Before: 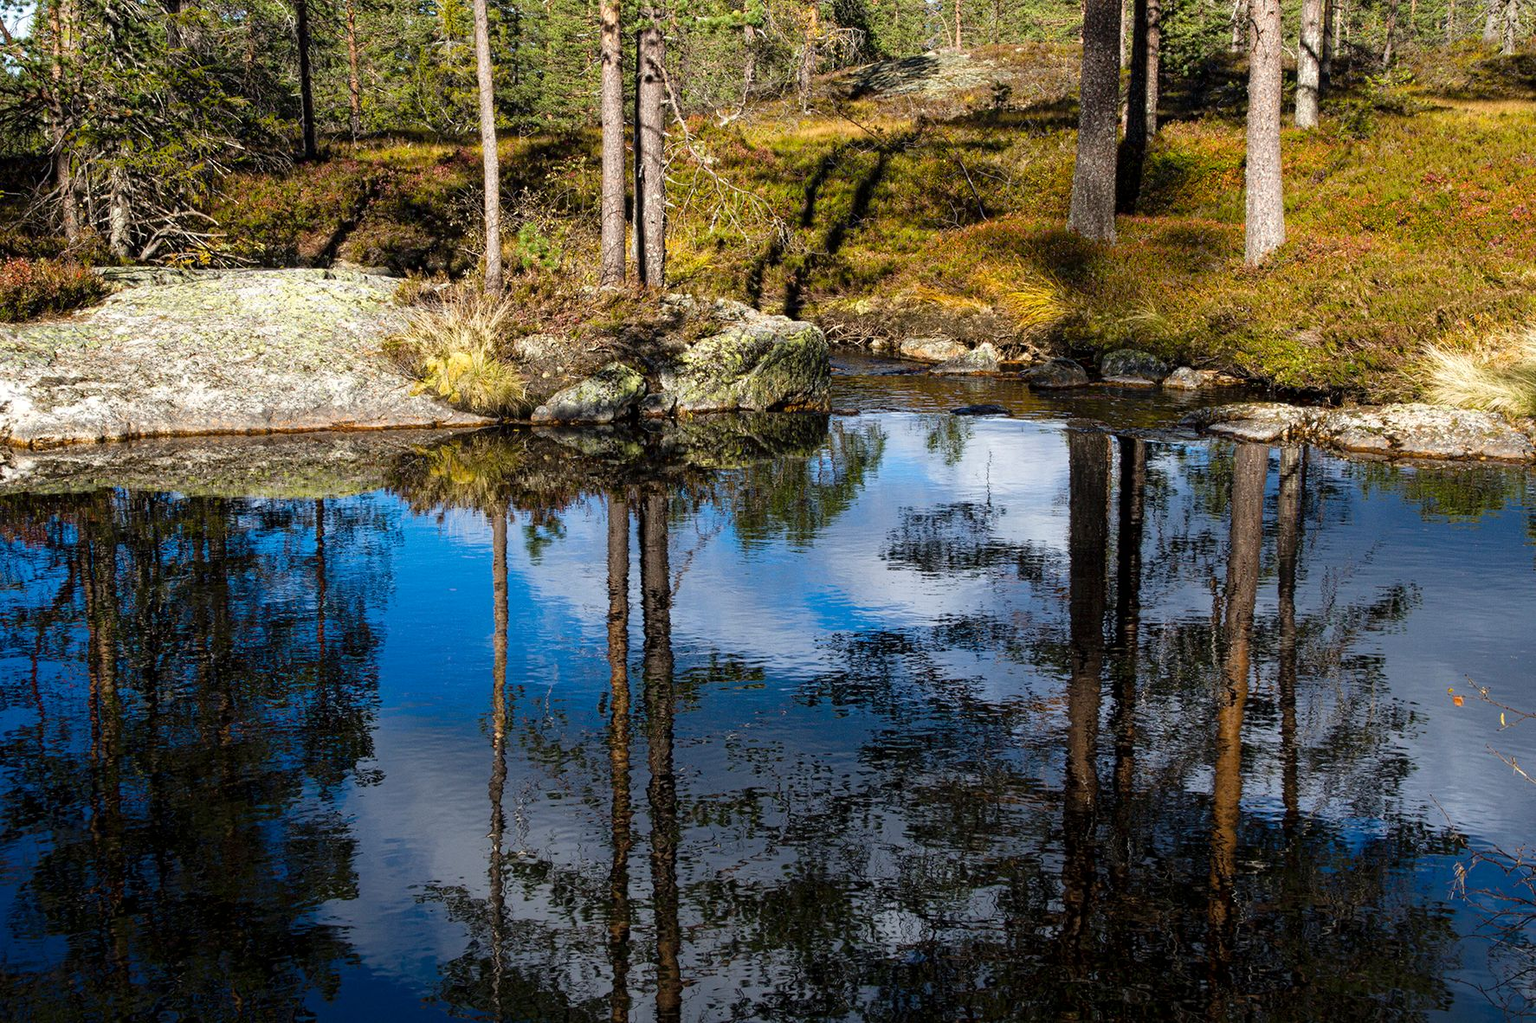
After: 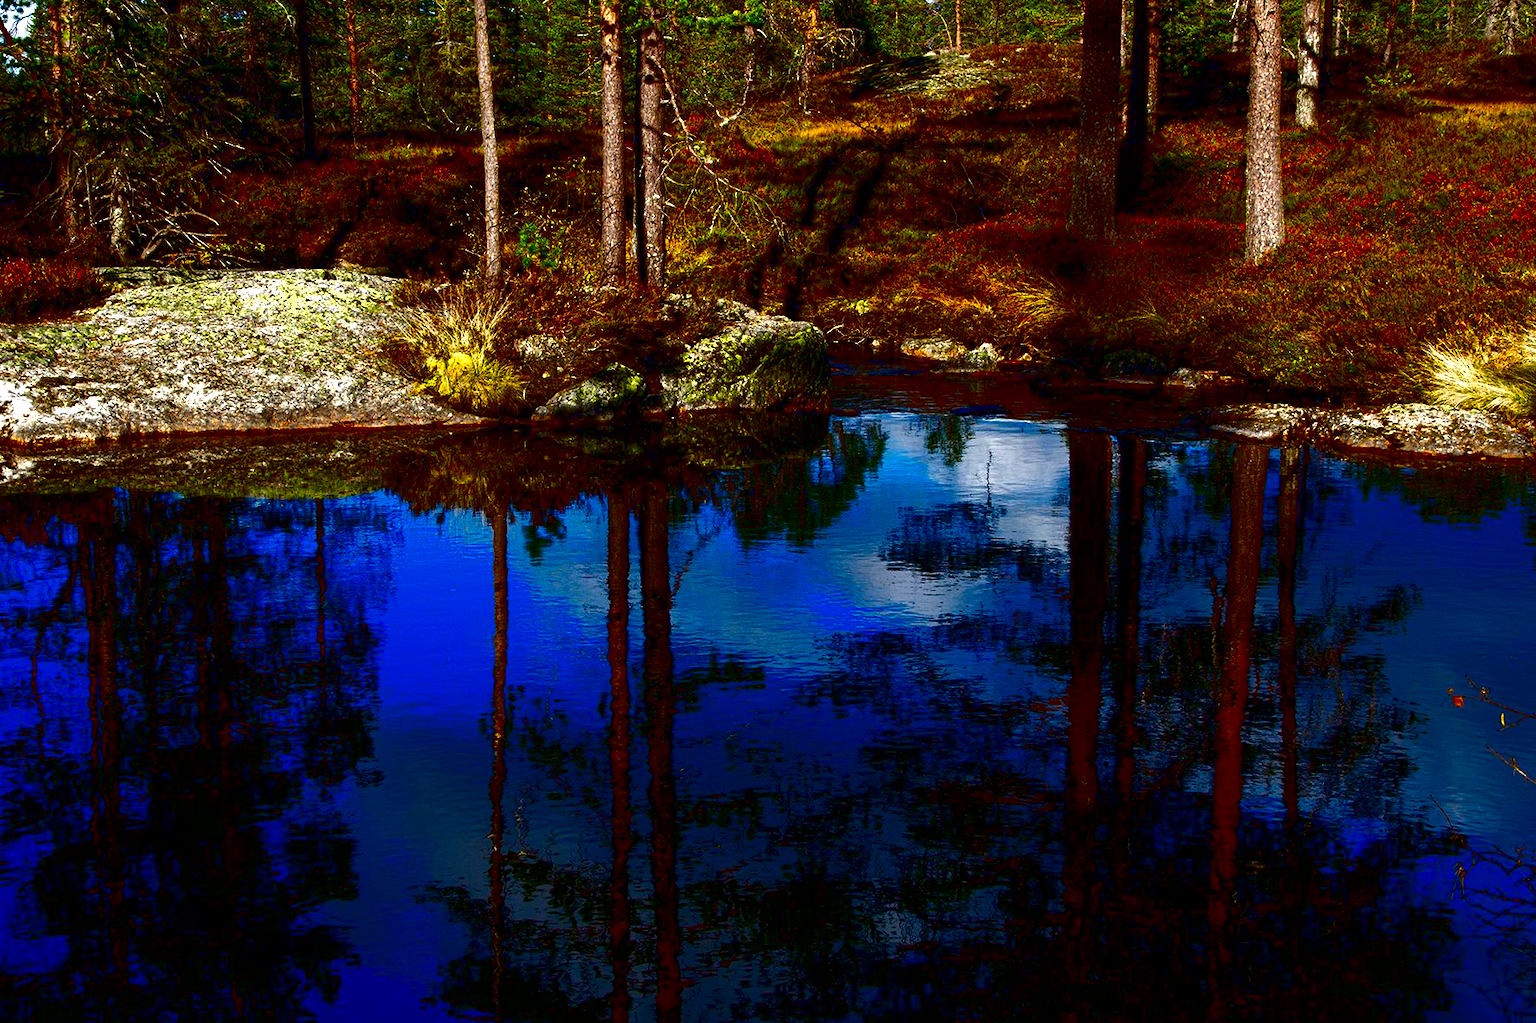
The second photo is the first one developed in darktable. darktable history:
contrast brightness saturation: brightness -1, saturation 1
color balance rgb: linear chroma grading › shadows 32%, linear chroma grading › global chroma -2%, linear chroma grading › mid-tones 4%, perceptual saturation grading › global saturation -2%, perceptual saturation grading › highlights -8%, perceptual saturation grading › mid-tones 8%, perceptual saturation grading › shadows 4%, perceptual brilliance grading › highlights 8%, perceptual brilliance grading › mid-tones 4%, perceptual brilliance grading › shadows 2%, global vibrance 16%, saturation formula JzAzBz (2021)
